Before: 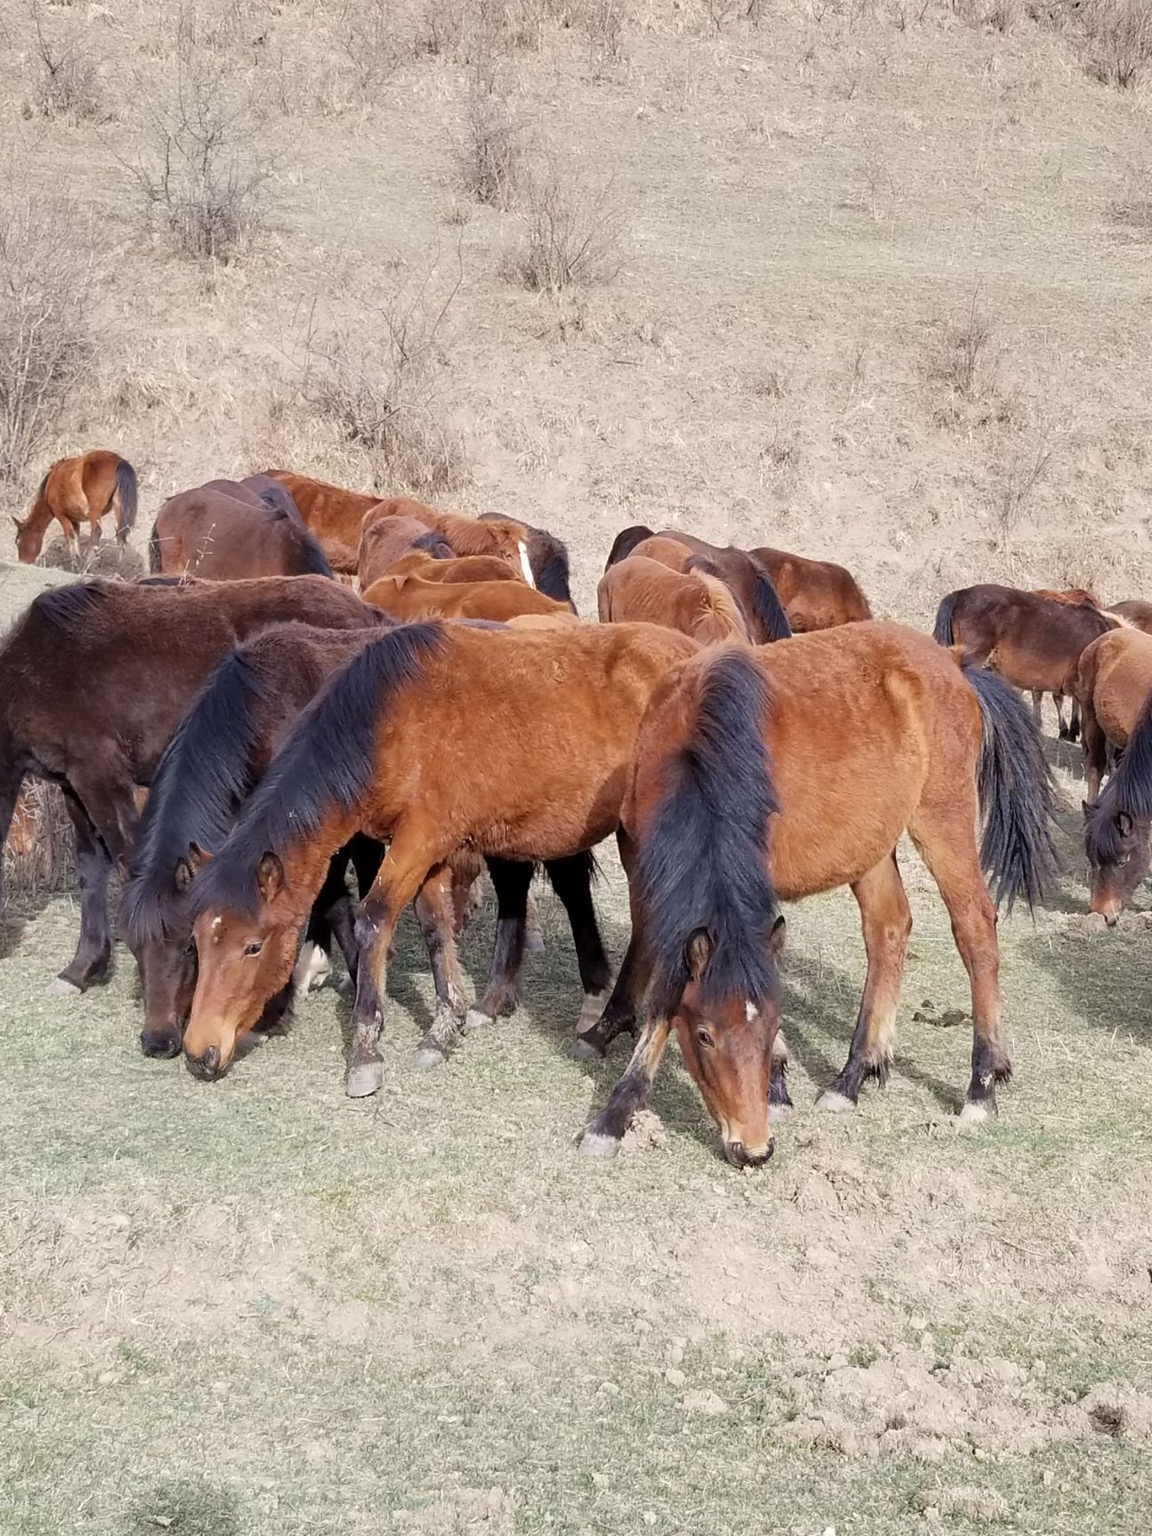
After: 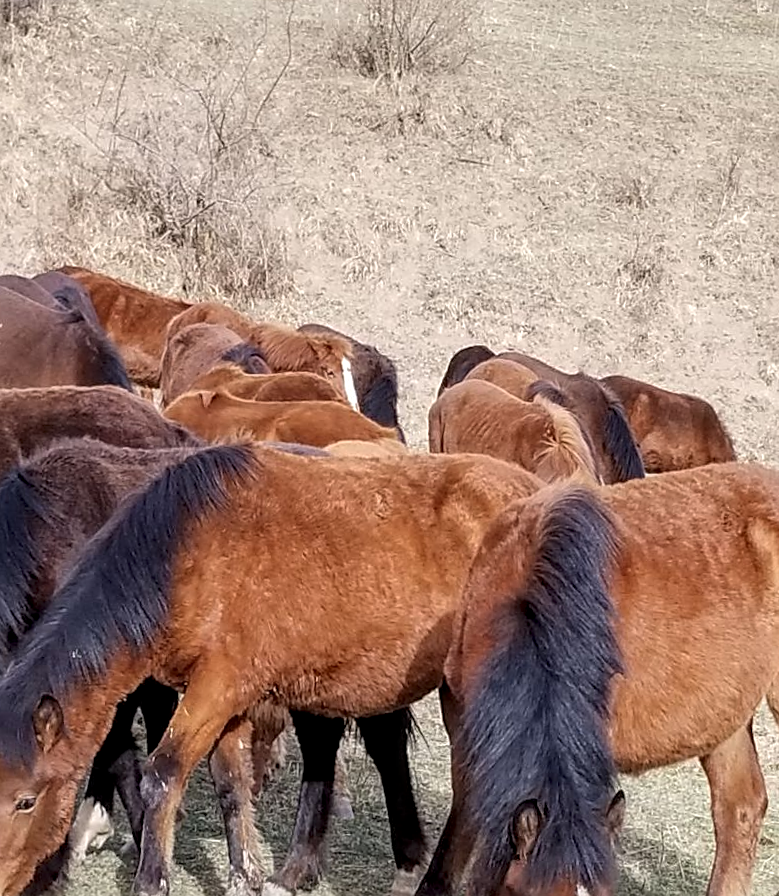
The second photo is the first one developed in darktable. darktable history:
local contrast: detail 130%
crop: left 20.932%, top 15.471%, right 21.848%, bottom 34.081%
rotate and perspective: rotation 2.27°, automatic cropping off
sharpen: on, module defaults
